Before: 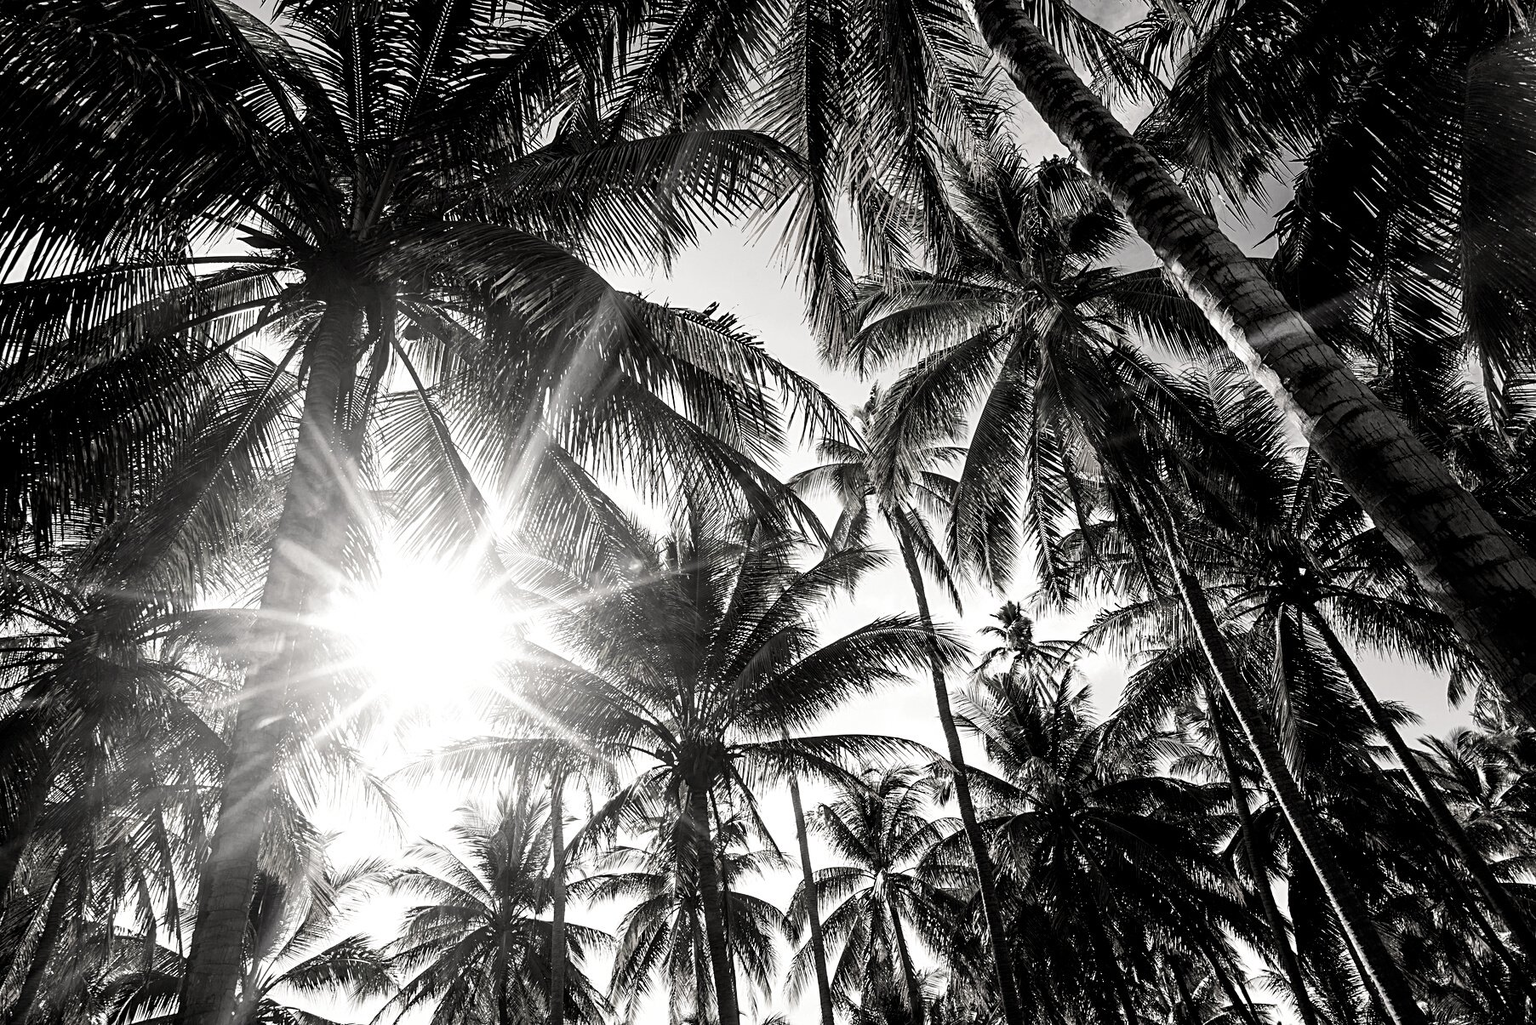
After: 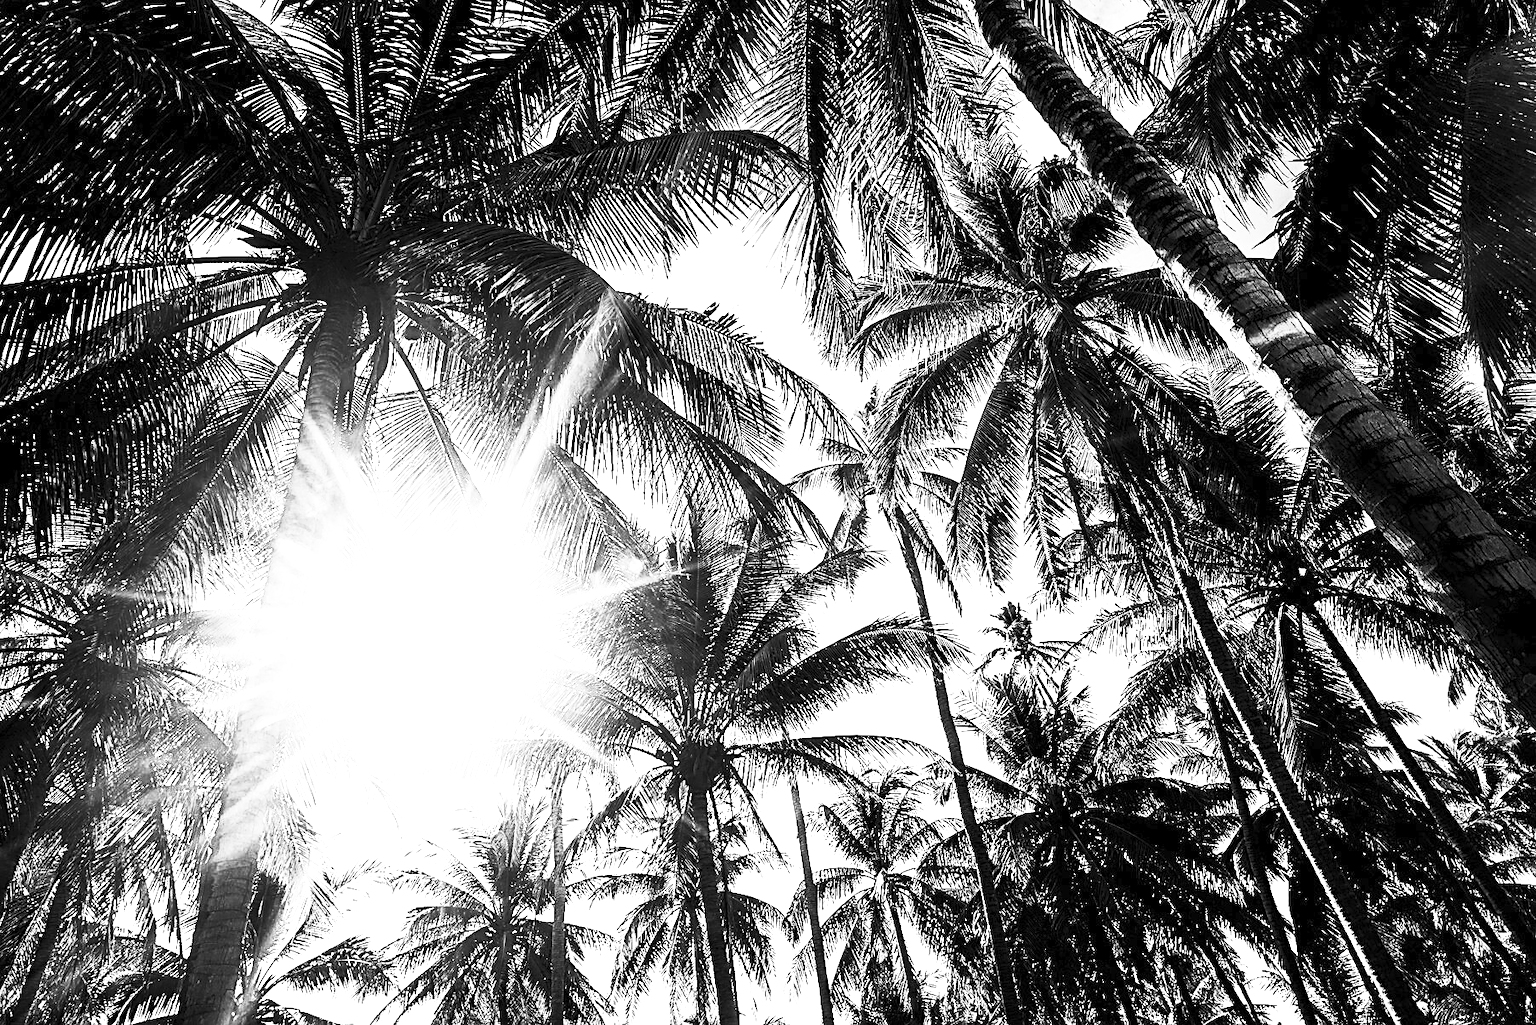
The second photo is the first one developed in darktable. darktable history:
color balance rgb: linear chroma grading › highlights 100%, linear chroma grading › global chroma 23.41%, perceptual saturation grading › global saturation 35.38%, hue shift -10.68°, perceptual brilliance grading › highlights 47.25%, perceptual brilliance grading › mid-tones 22.2%, perceptual brilliance grading › shadows -5.93%
contrast brightness saturation: contrast 0.53, brightness 0.47, saturation -1
white balance: red 0.871, blue 1.249
sharpen: on, module defaults
